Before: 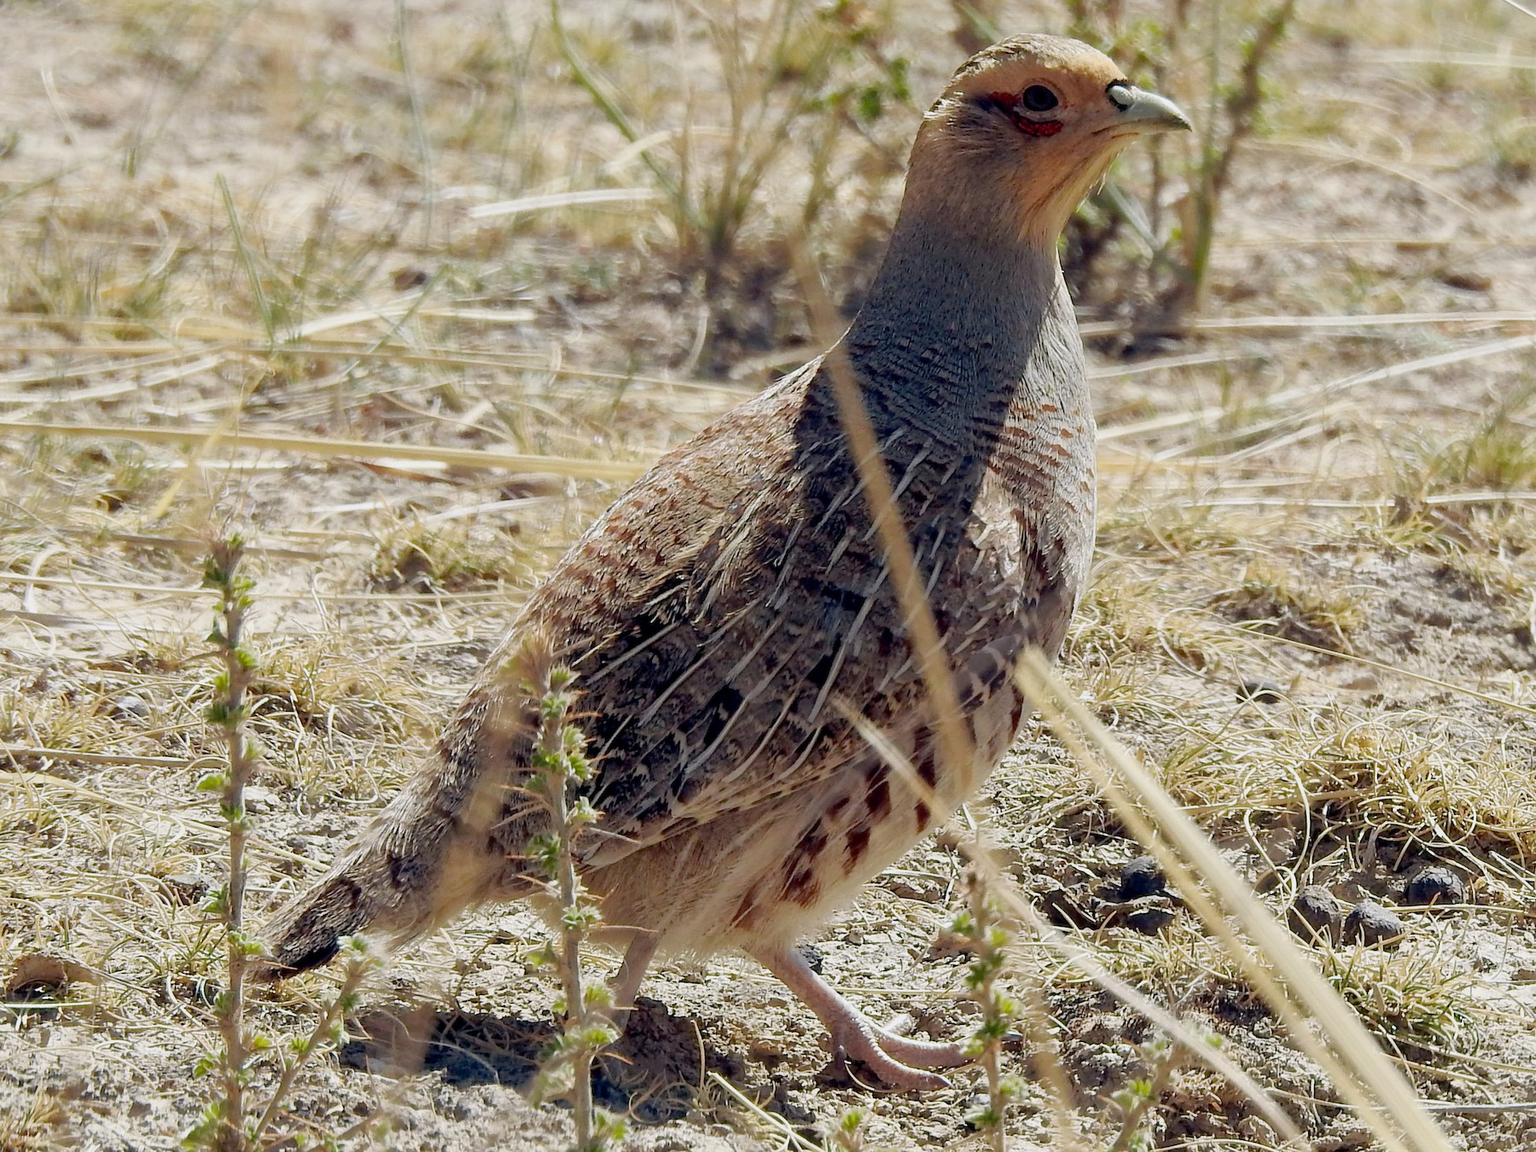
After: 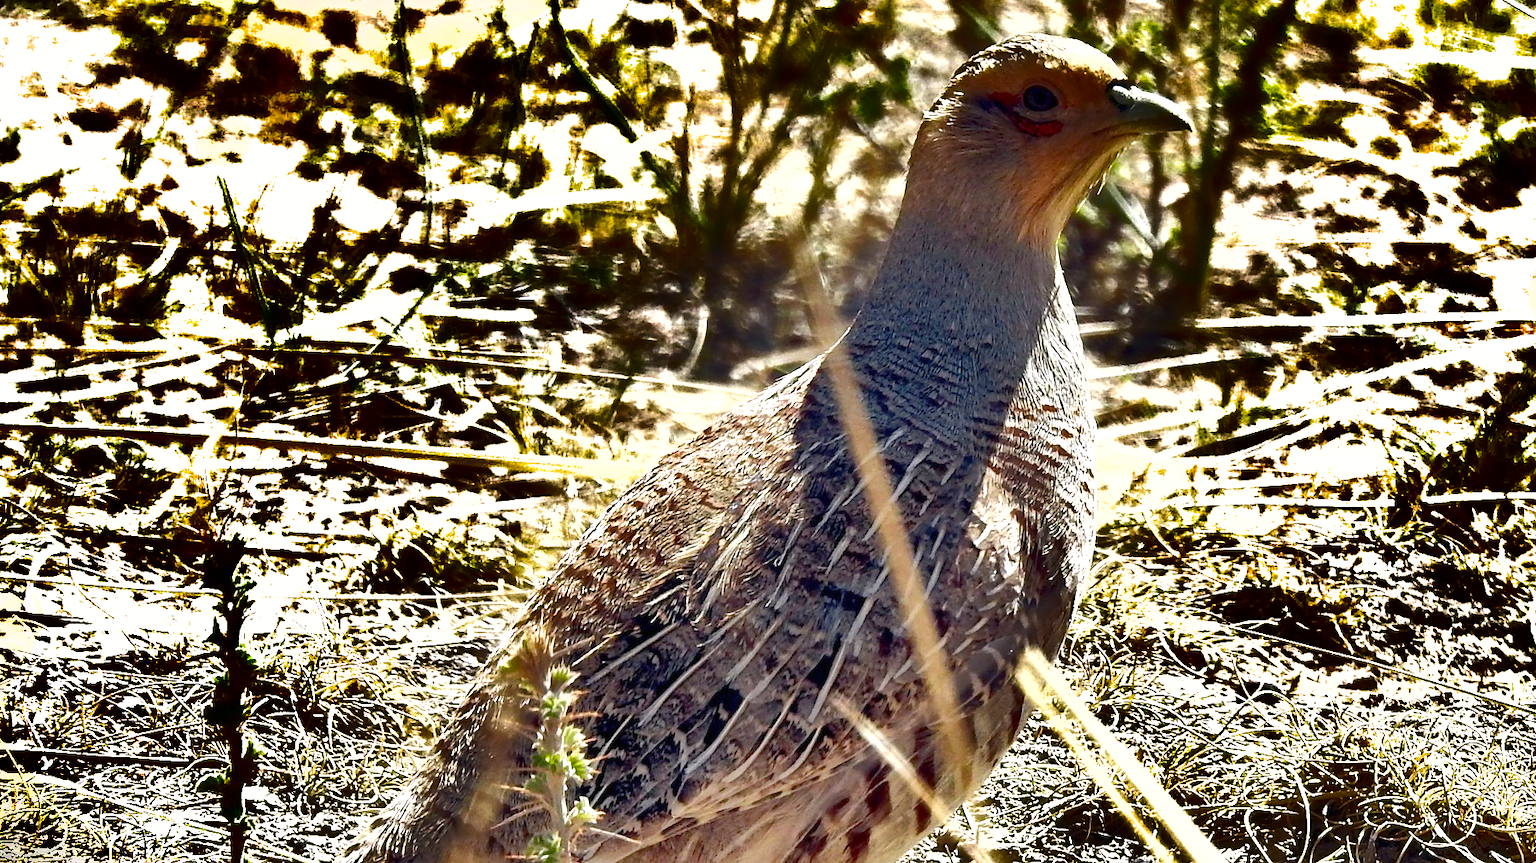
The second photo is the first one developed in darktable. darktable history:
shadows and highlights: radius 123.41, shadows 99.5, white point adjustment -2.96, highlights -98.21, soften with gaussian
exposure: black level correction 0, exposure 1.2 EV, compensate highlight preservation false
crop: bottom 24.988%
